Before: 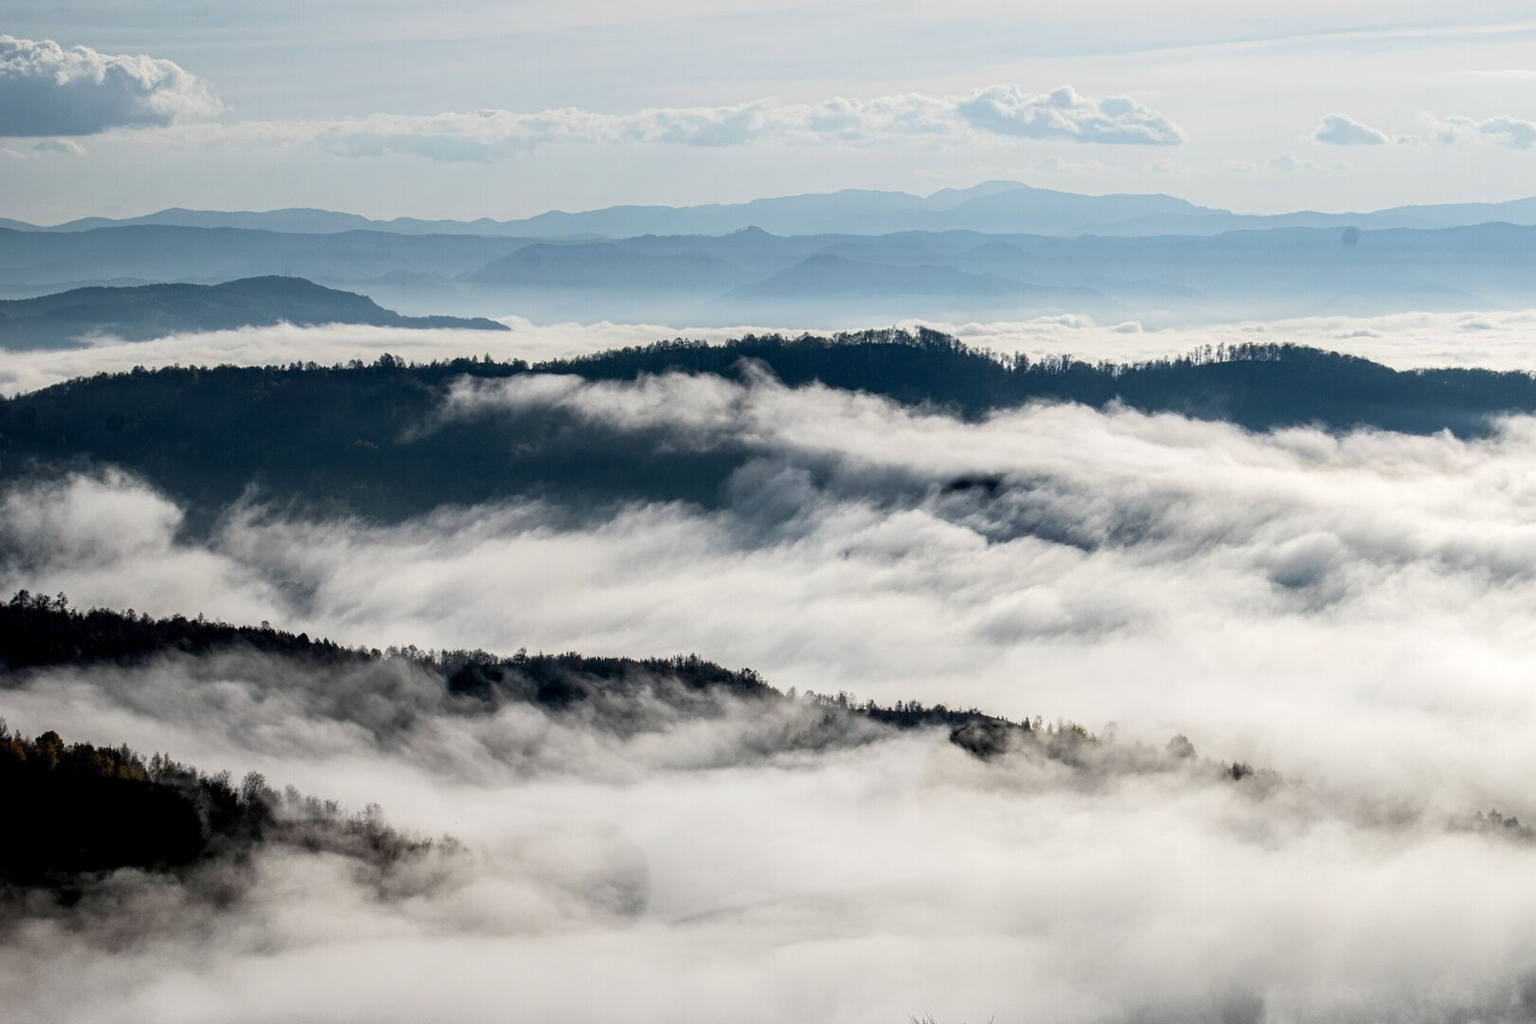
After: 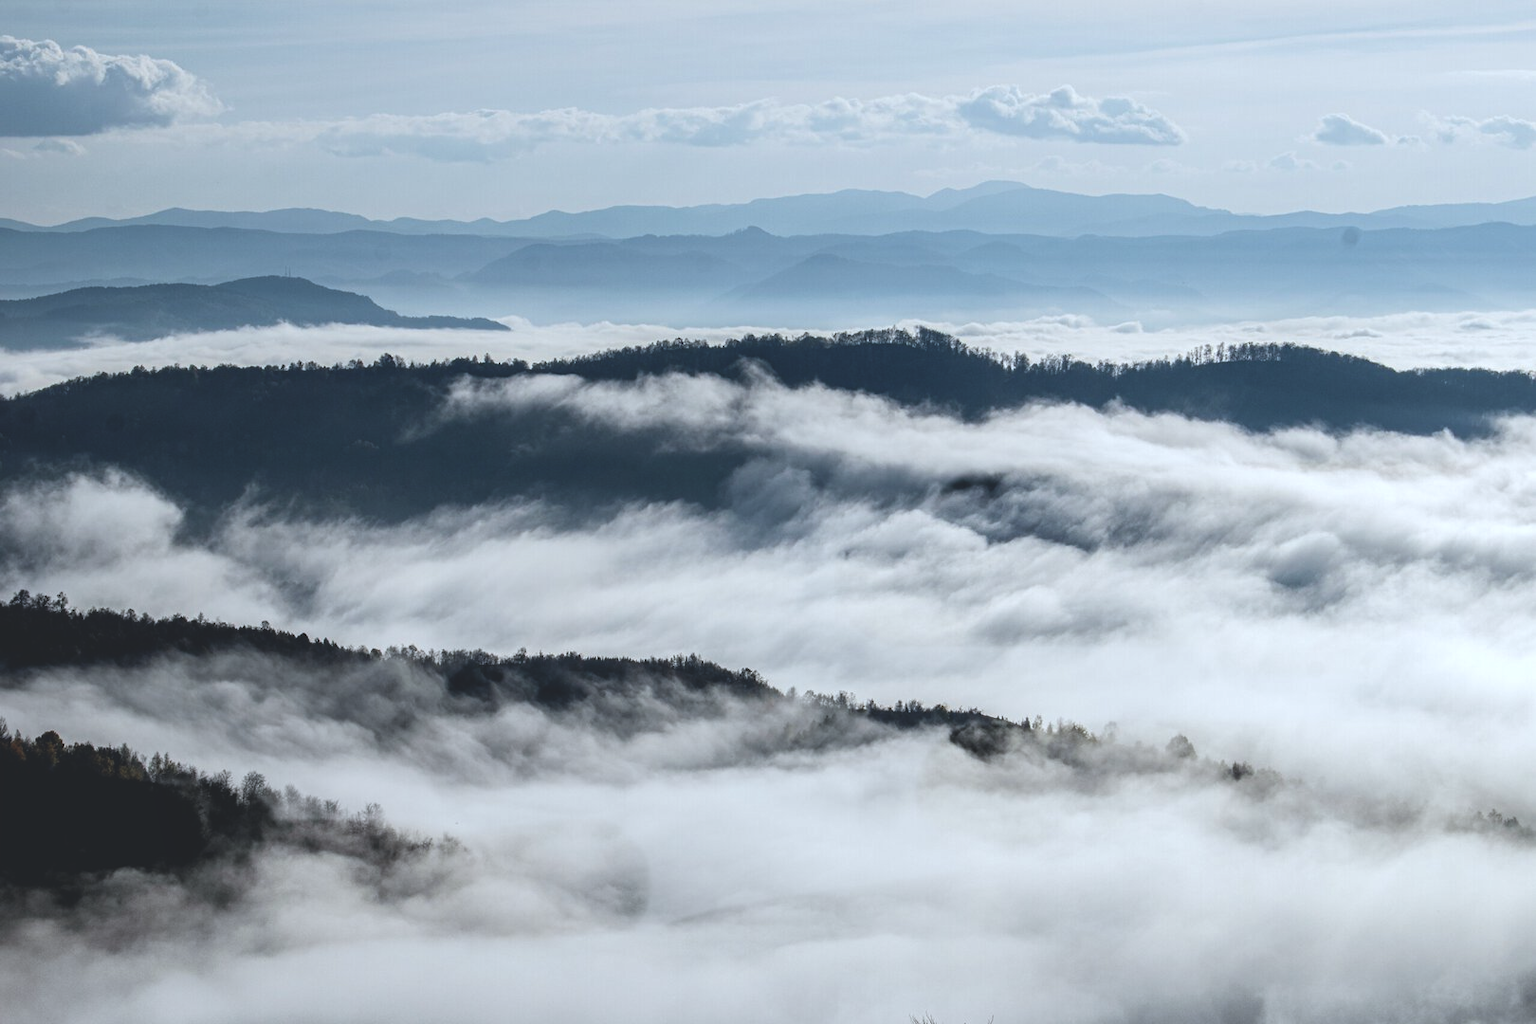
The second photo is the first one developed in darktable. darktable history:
color calibration: illuminant custom, x 0.368, y 0.373, temperature 4330.32 K
exposure: black level correction -0.015, compensate highlight preservation false
shadows and highlights: shadows 25, highlights -25
contrast brightness saturation: saturation -0.17
